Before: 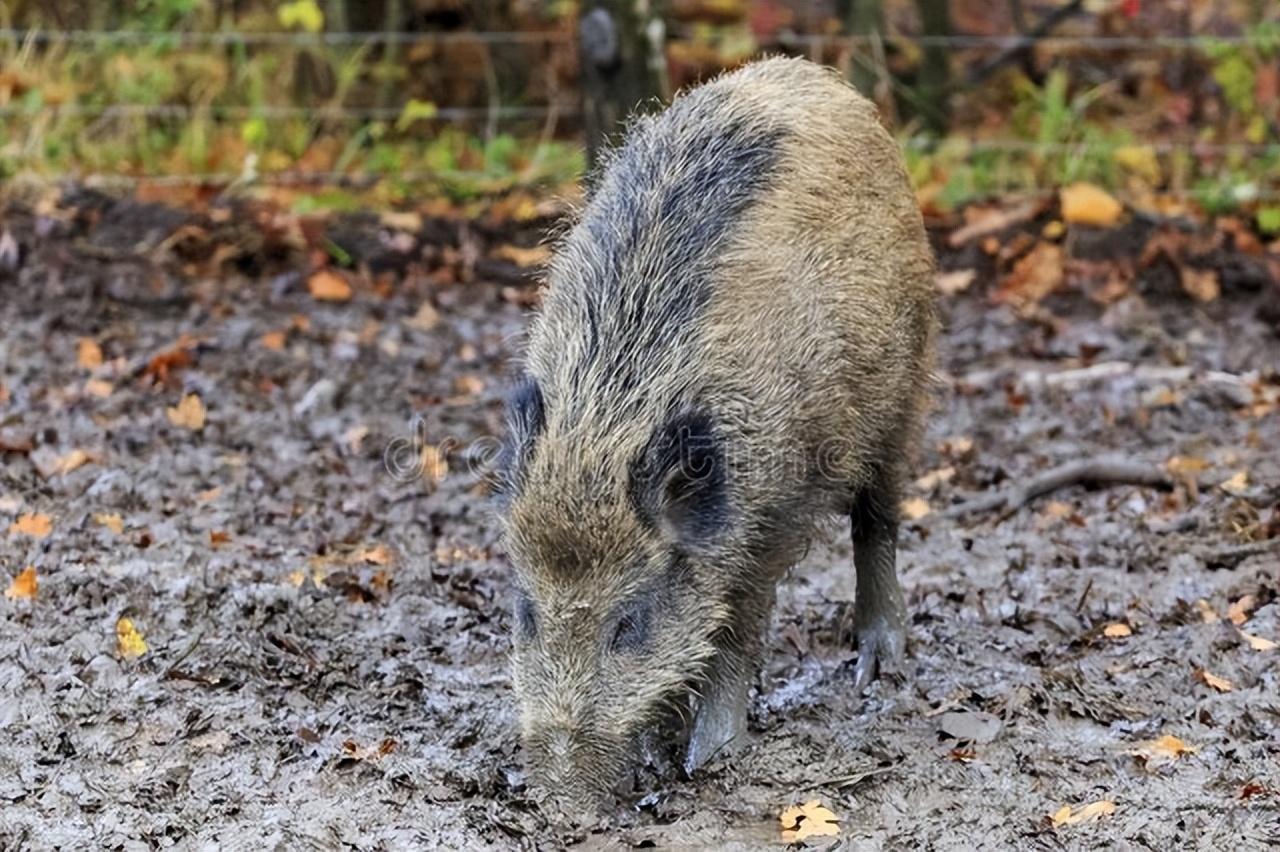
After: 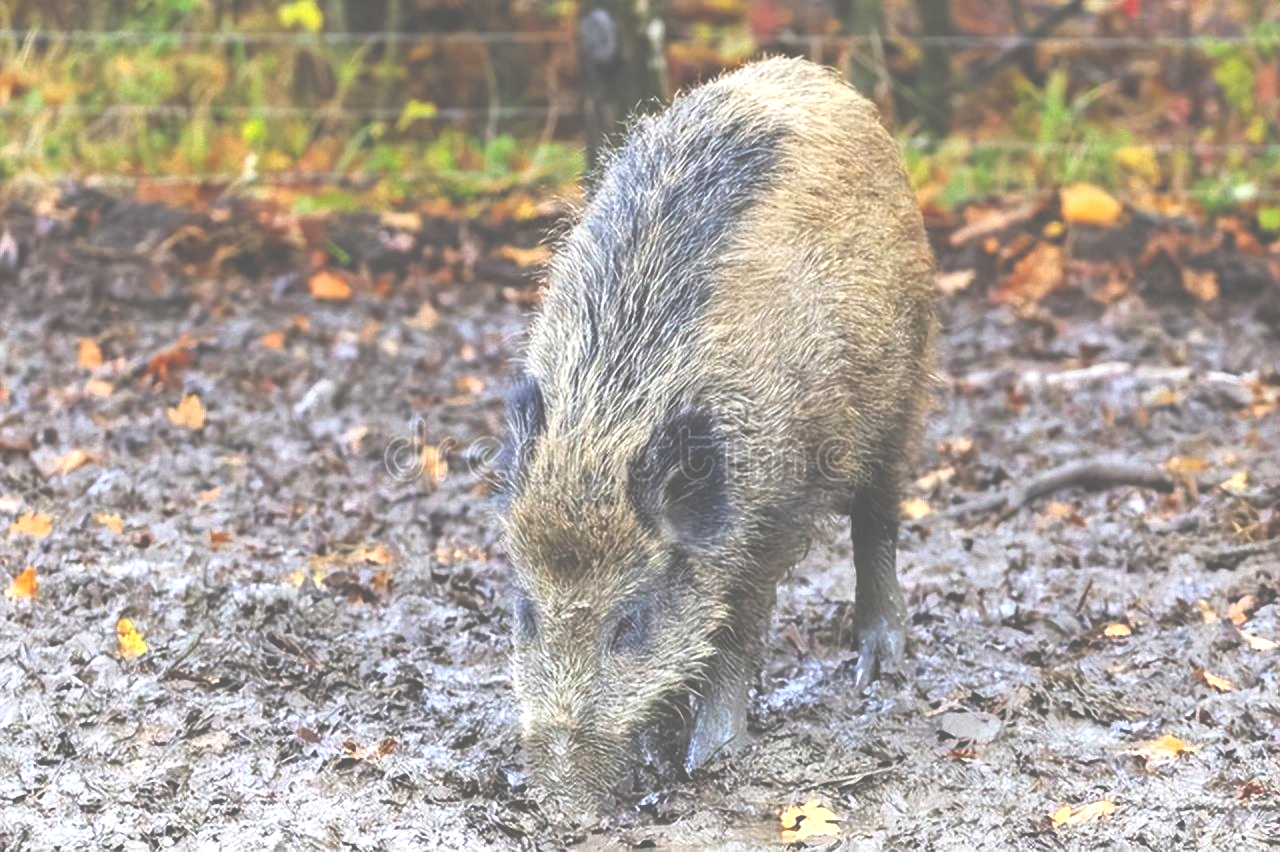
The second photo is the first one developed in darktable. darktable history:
exposure: black level correction -0.069, exposure 0.502 EV, compensate highlight preservation false
color balance rgb: perceptual saturation grading › global saturation 16.765%, perceptual brilliance grading › global brilliance 3.368%, global vibrance 14.567%
